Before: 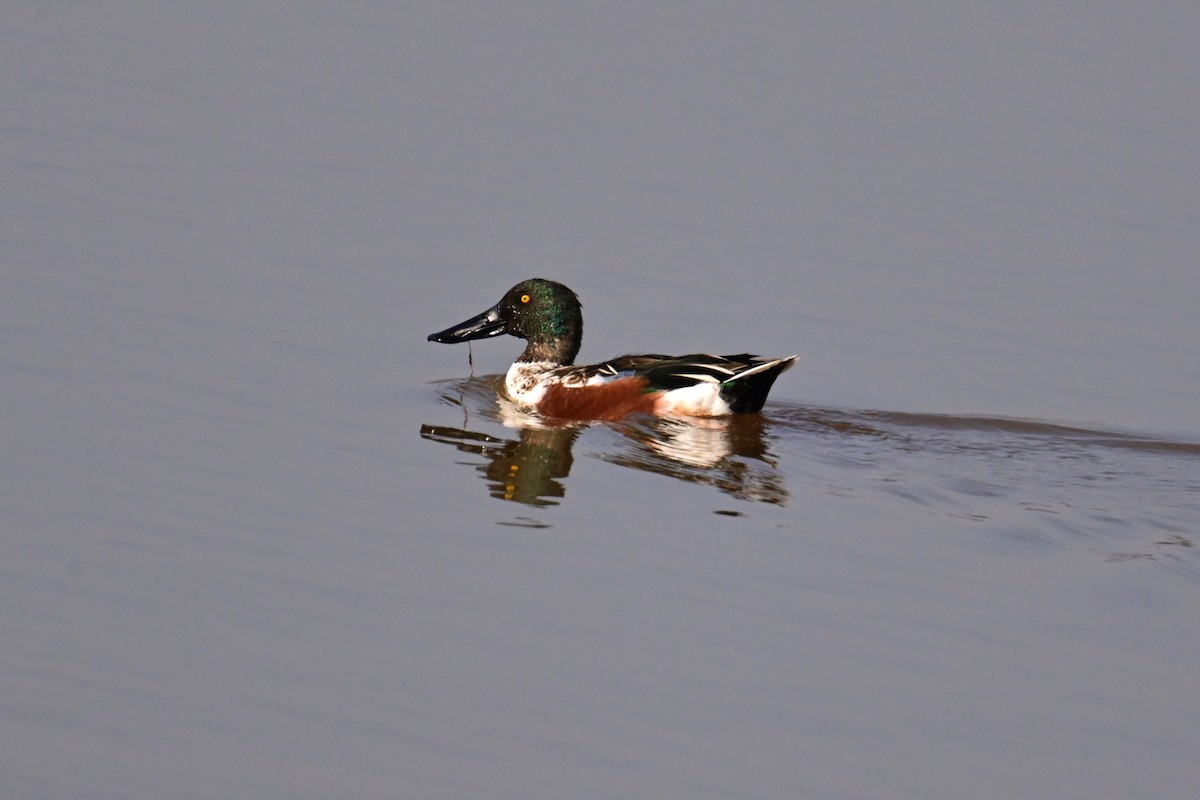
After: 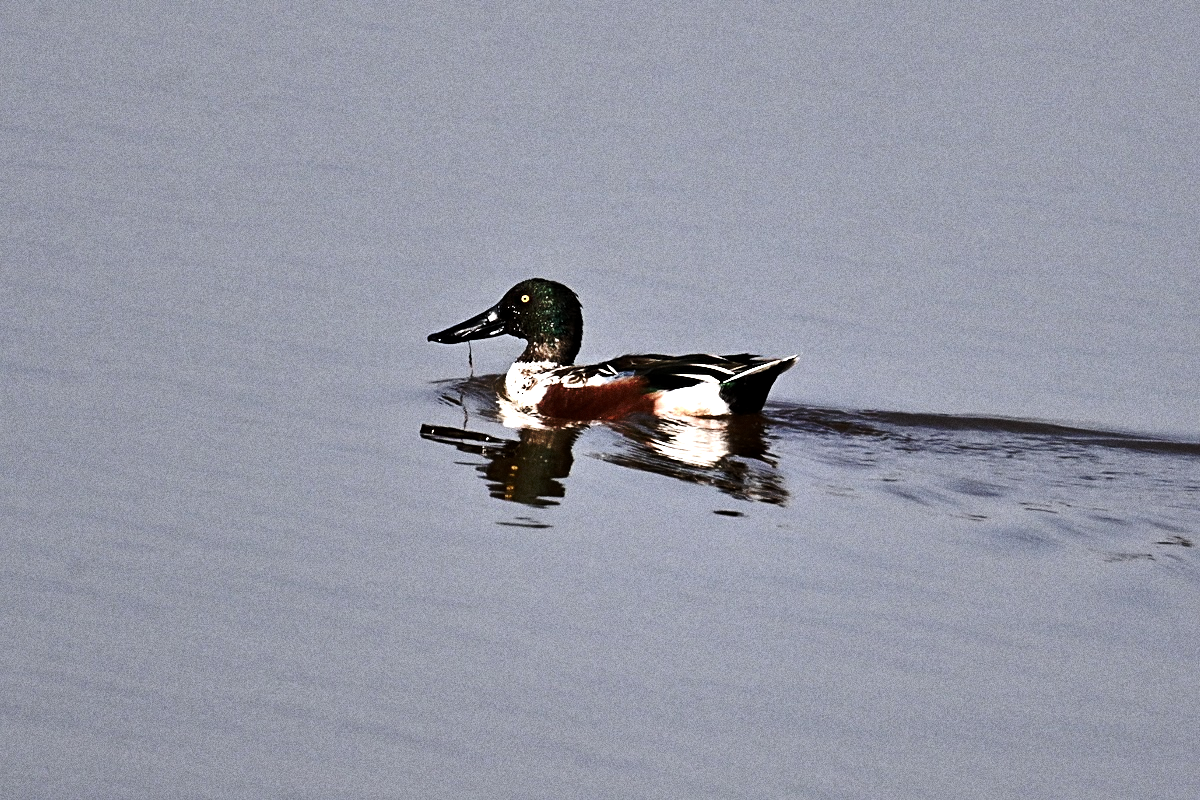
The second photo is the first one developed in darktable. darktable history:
exposure: black level correction 0, exposure 0.7 EV, compensate highlight preservation false
base curve: curves: ch0 [(0, 0) (0.073, 0.04) (0.157, 0.139) (0.492, 0.492) (0.758, 0.758) (1, 1)], preserve colors none
contrast equalizer: y [[0.514, 0.573, 0.581, 0.508, 0.5, 0.5], [0.5 ×6], [0.5 ×6], [0 ×6], [0 ×6]]
sharpen: amount 0.478
grain: coarseness 0.09 ISO, strength 40%
color balance rgb: perceptual saturation grading › highlights -31.88%, perceptual saturation grading › mid-tones 5.8%, perceptual saturation grading › shadows 18.12%, perceptual brilliance grading › highlights 3.62%, perceptual brilliance grading › mid-tones -18.12%, perceptual brilliance grading › shadows -41.3%
white balance: red 0.967, blue 1.049
